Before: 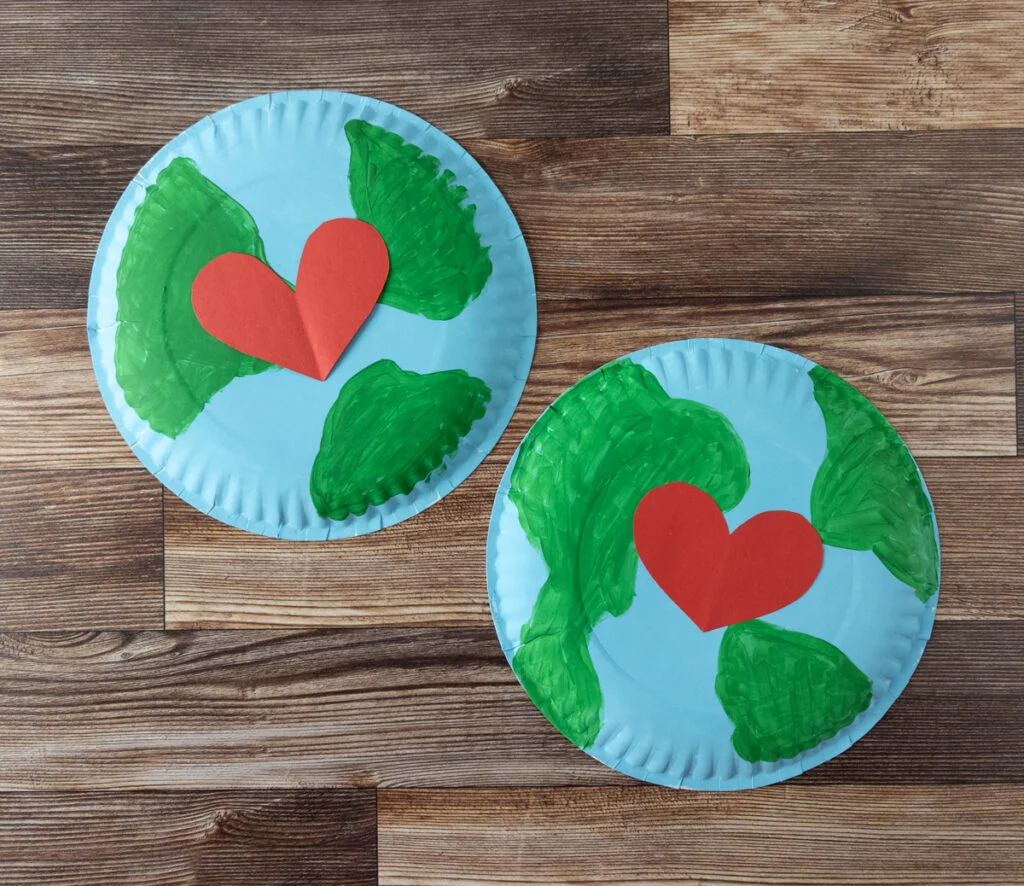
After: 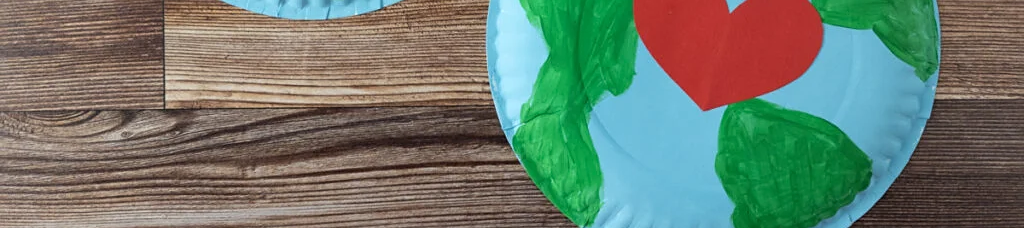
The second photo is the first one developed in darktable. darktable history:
sharpen: amount 0.214
crop and rotate: top 58.912%, bottom 15.267%
